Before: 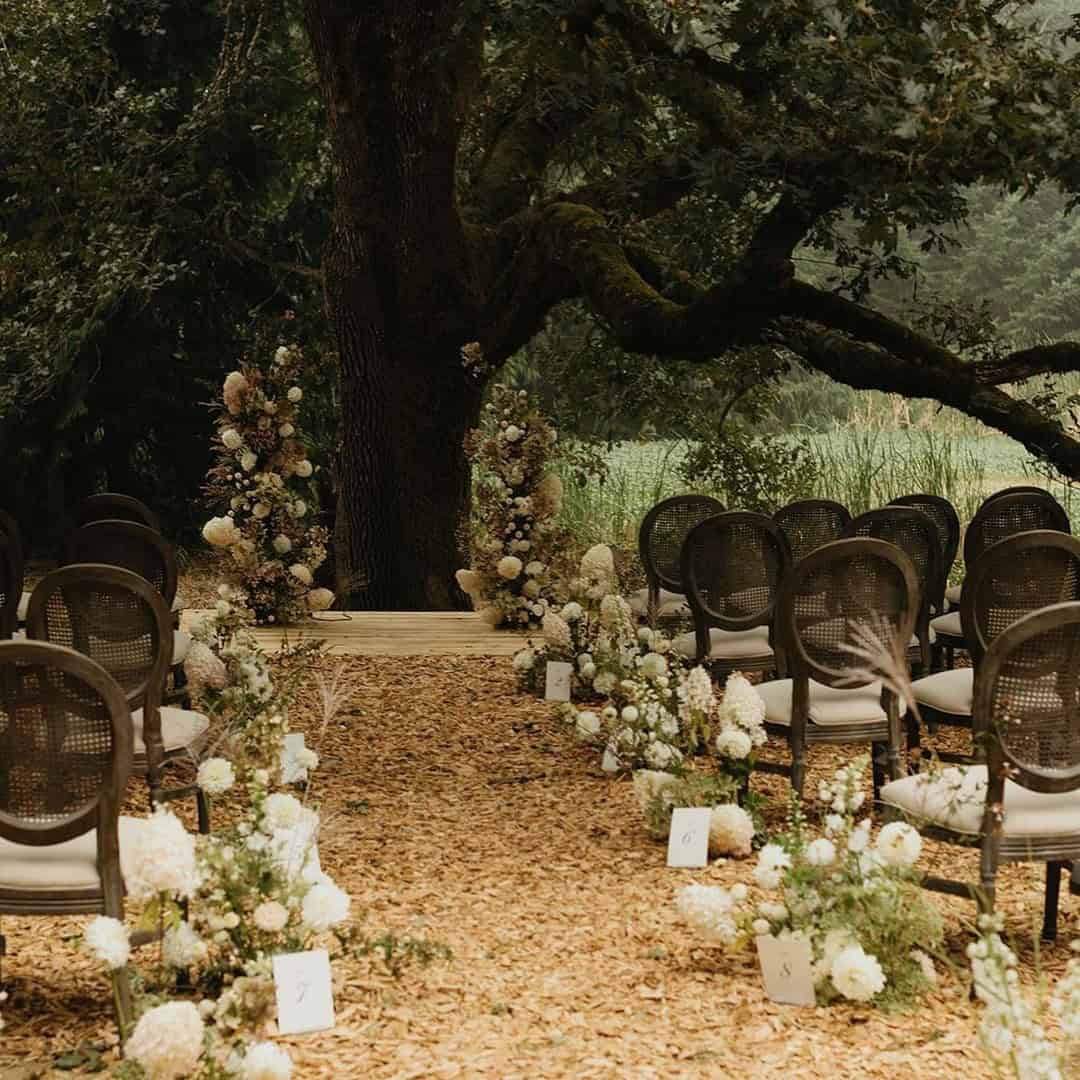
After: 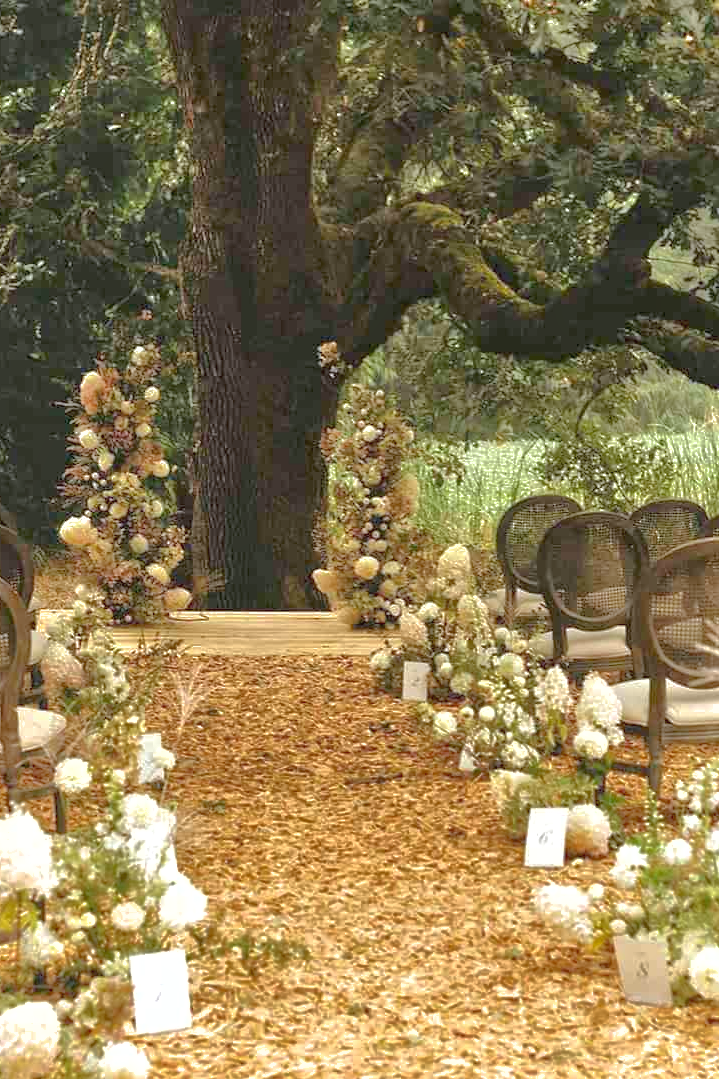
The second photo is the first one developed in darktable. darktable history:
crop and rotate: left 13.409%, right 19.924%
shadows and highlights: shadows 40, highlights -60
exposure: black level correction 0, exposure 0.7 EV, compensate exposure bias true, compensate highlight preservation false
tone equalizer: -8 EV 2 EV, -7 EV 2 EV, -6 EV 2 EV, -5 EV 2 EV, -4 EV 2 EV, -3 EV 1.5 EV, -2 EV 1 EV, -1 EV 0.5 EV
white balance: red 0.98, blue 1.034
